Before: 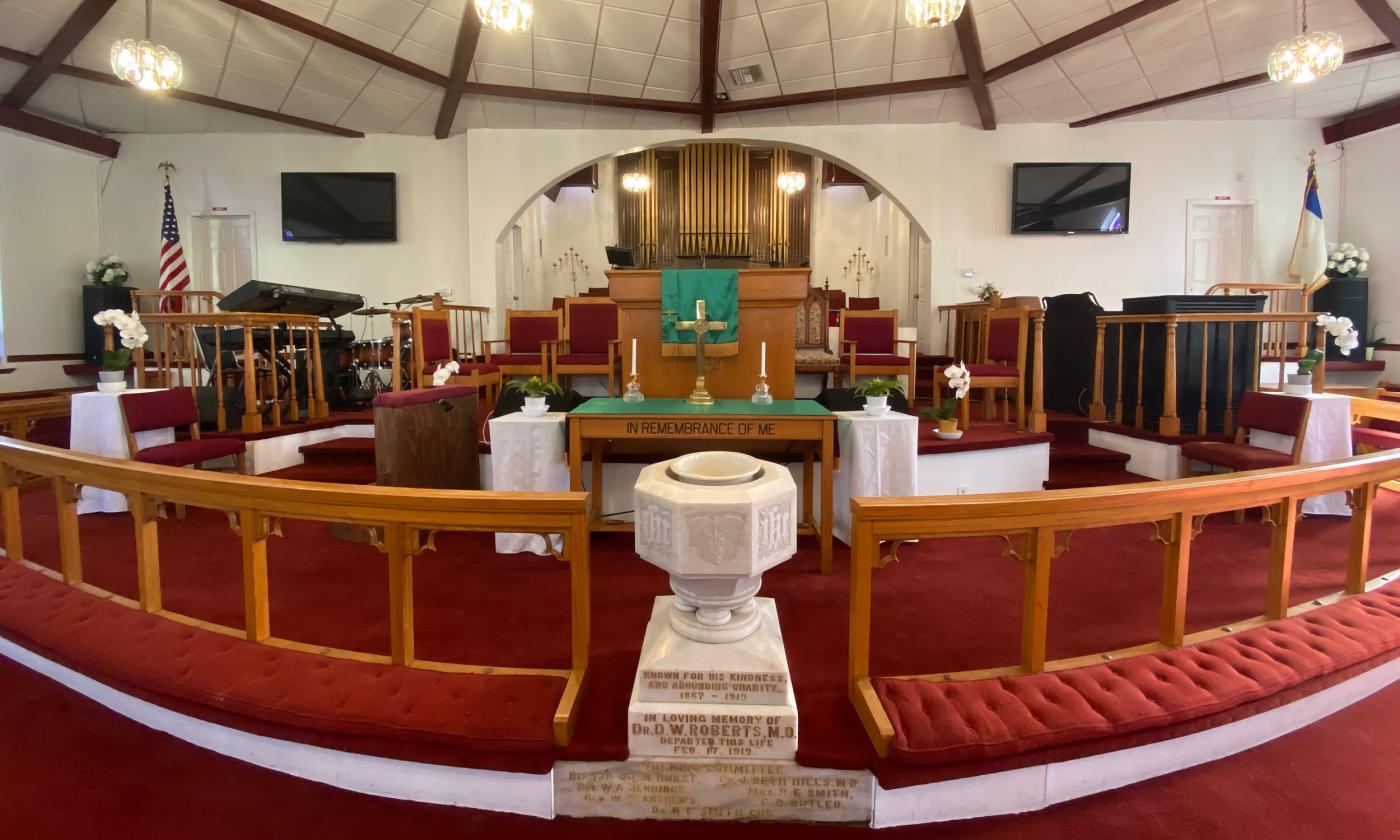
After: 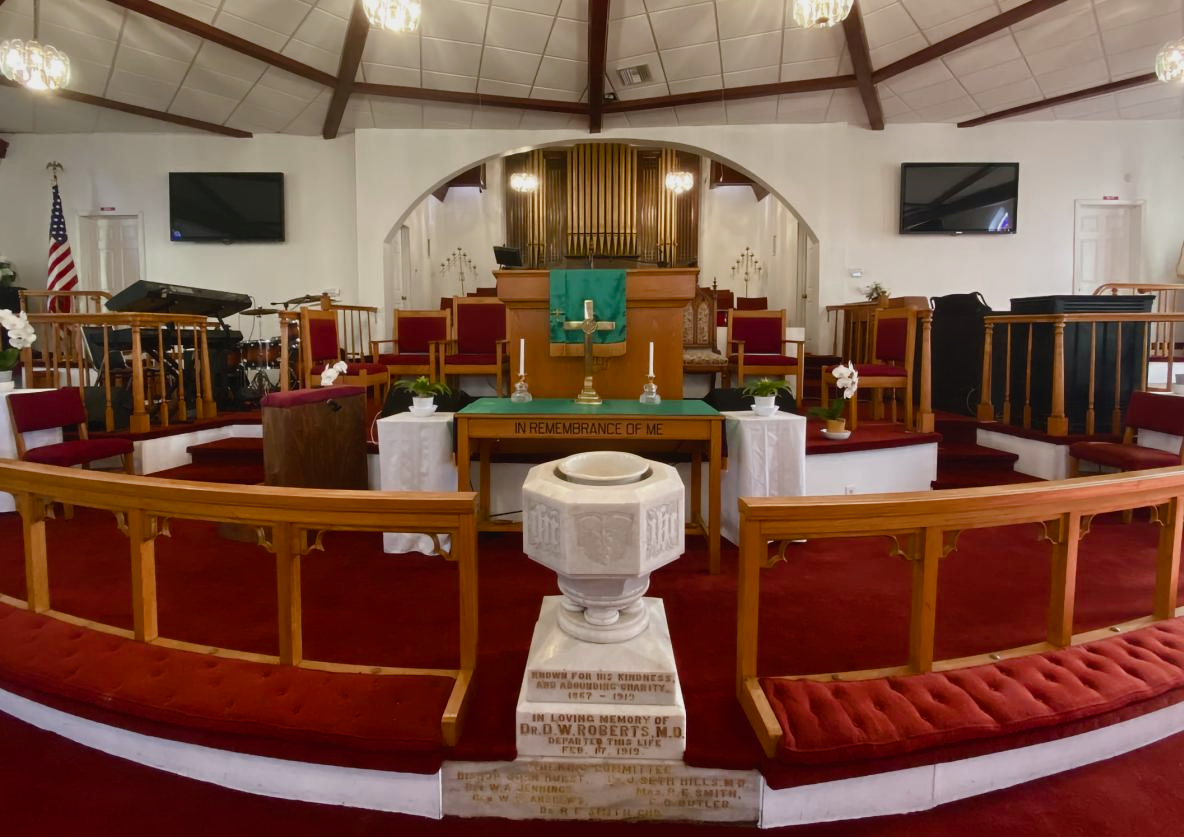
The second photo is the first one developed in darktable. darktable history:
crop: left 8.026%, right 7.374%
color balance rgb: shadows lift › luminance -10%, shadows lift › chroma 1%, shadows lift › hue 113°, power › luminance -15%, highlights gain › chroma 0.2%, highlights gain › hue 333°, global offset › luminance 0.5%, perceptual saturation grading › global saturation 20%, perceptual saturation grading › highlights -50%, perceptual saturation grading › shadows 25%, contrast -10%
